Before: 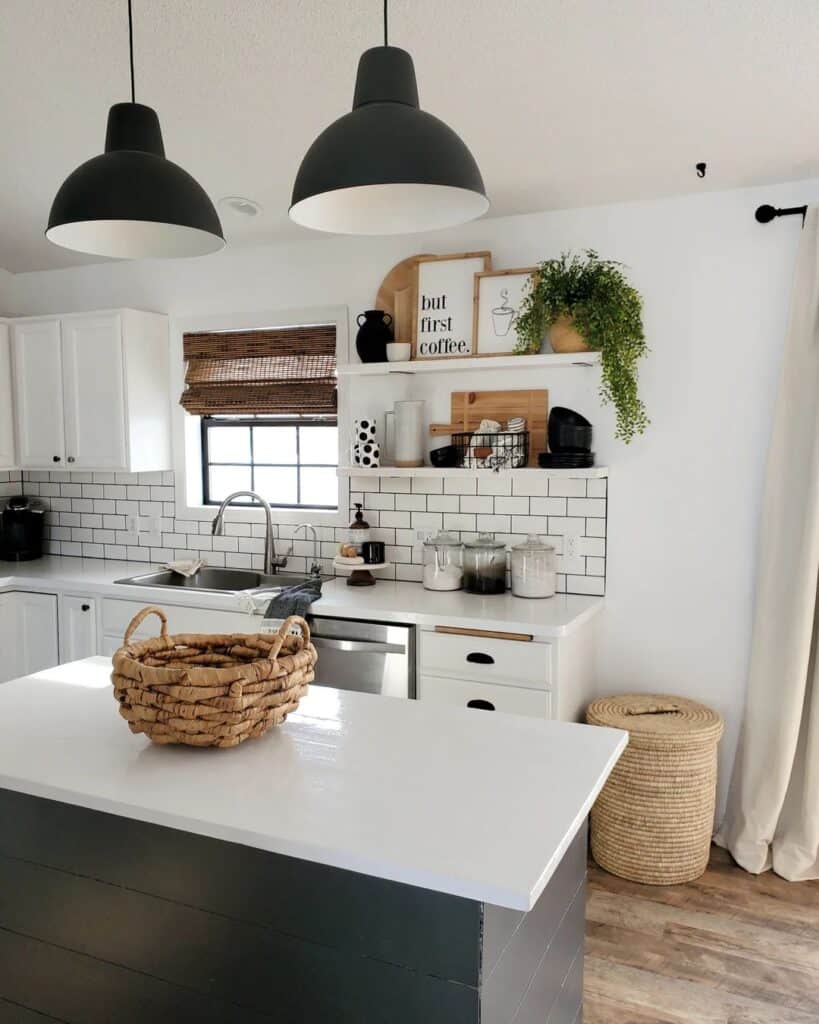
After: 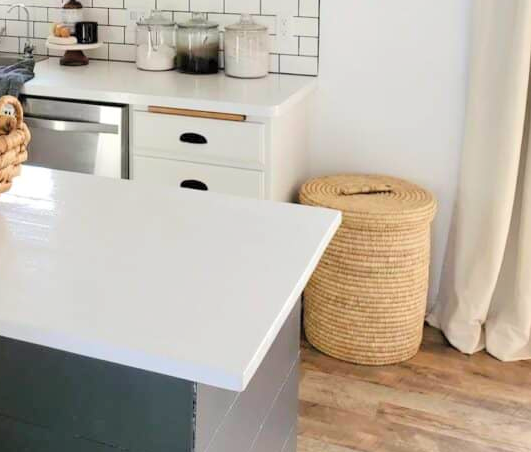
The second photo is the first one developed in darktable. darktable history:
contrast brightness saturation: contrast 0.067, brightness 0.176, saturation 0.402
crop and rotate: left 35.15%, top 50.809%, bottom 4.996%
